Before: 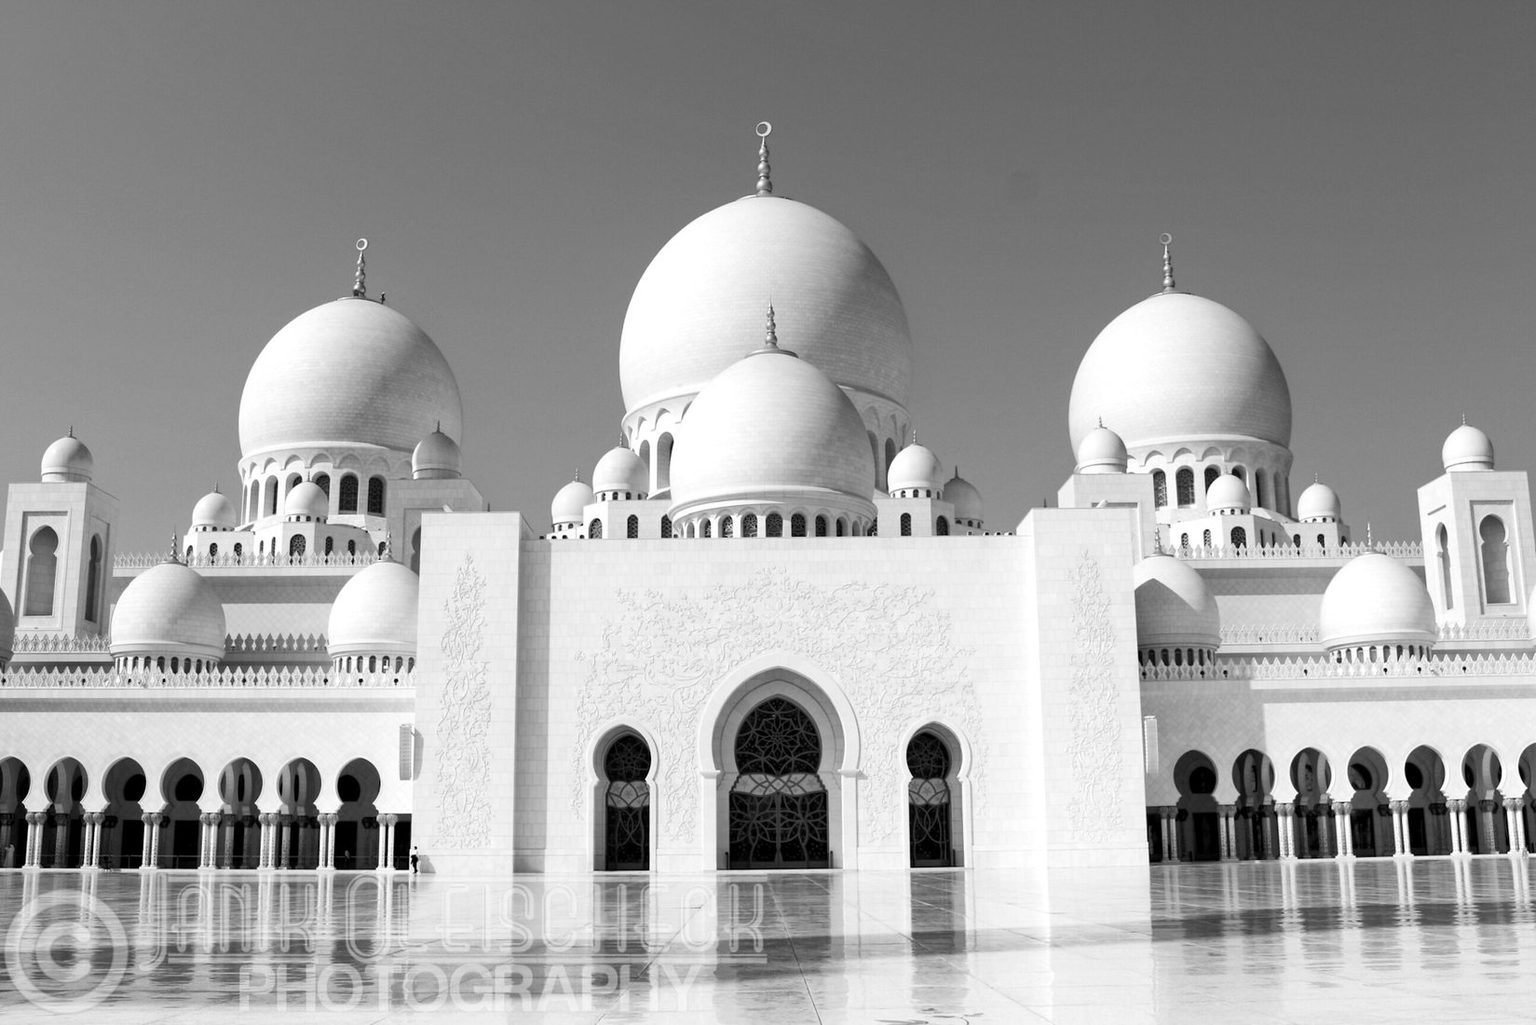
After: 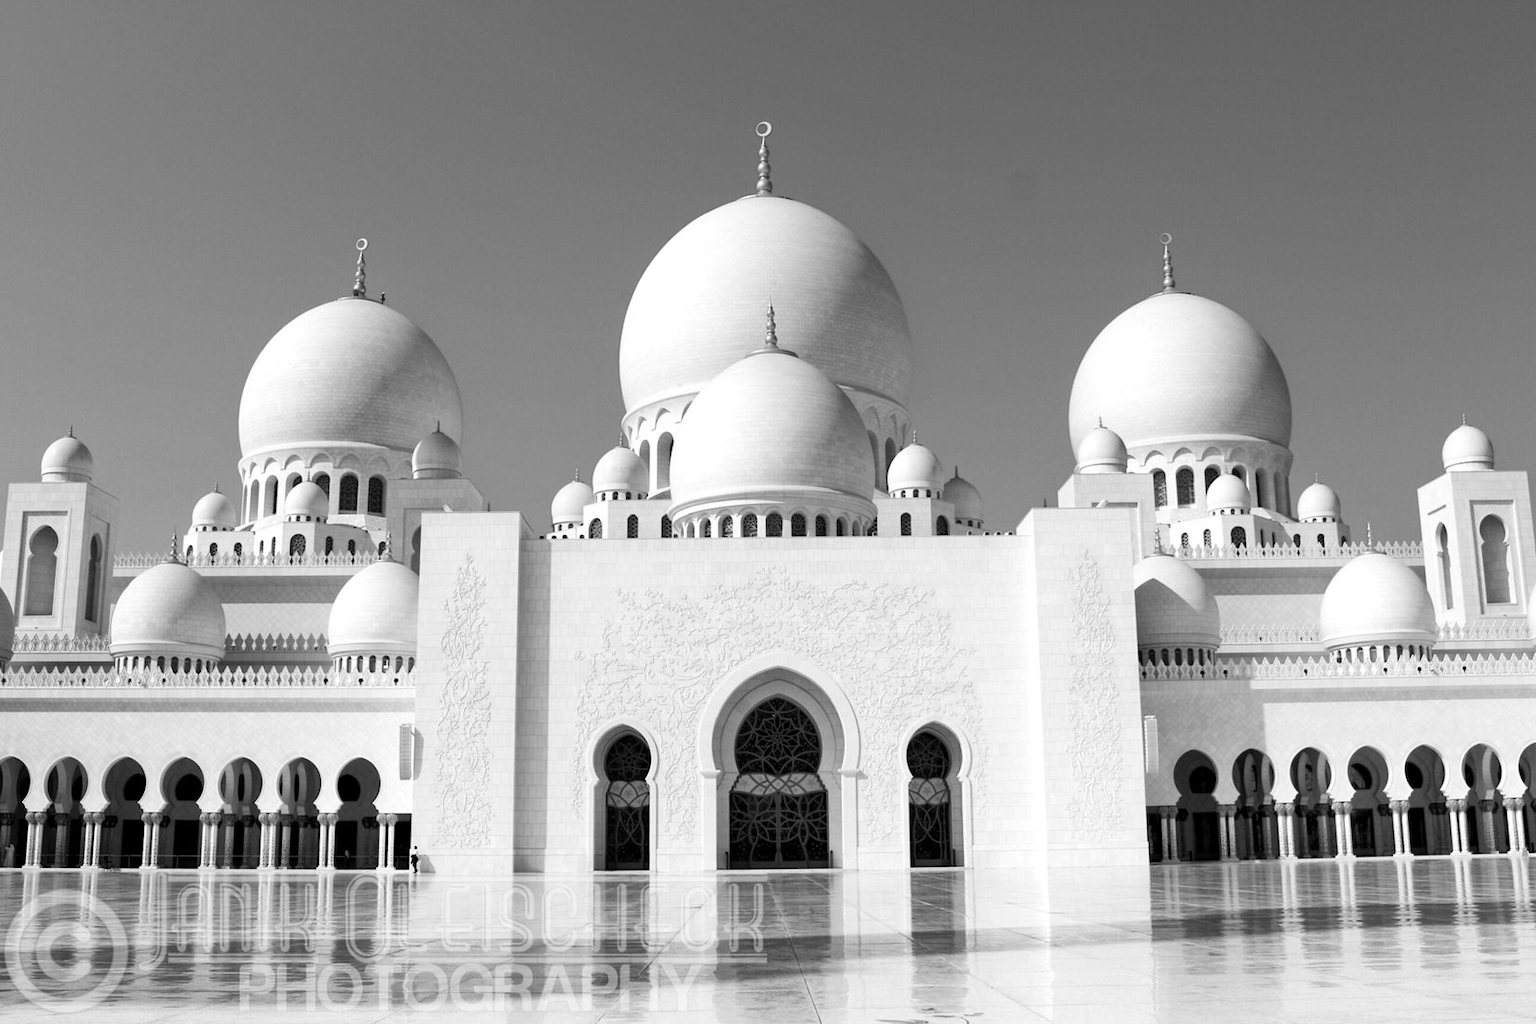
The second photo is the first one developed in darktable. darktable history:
shadows and highlights: shadows 4.41, highlights -17.01, soften with gaussian
